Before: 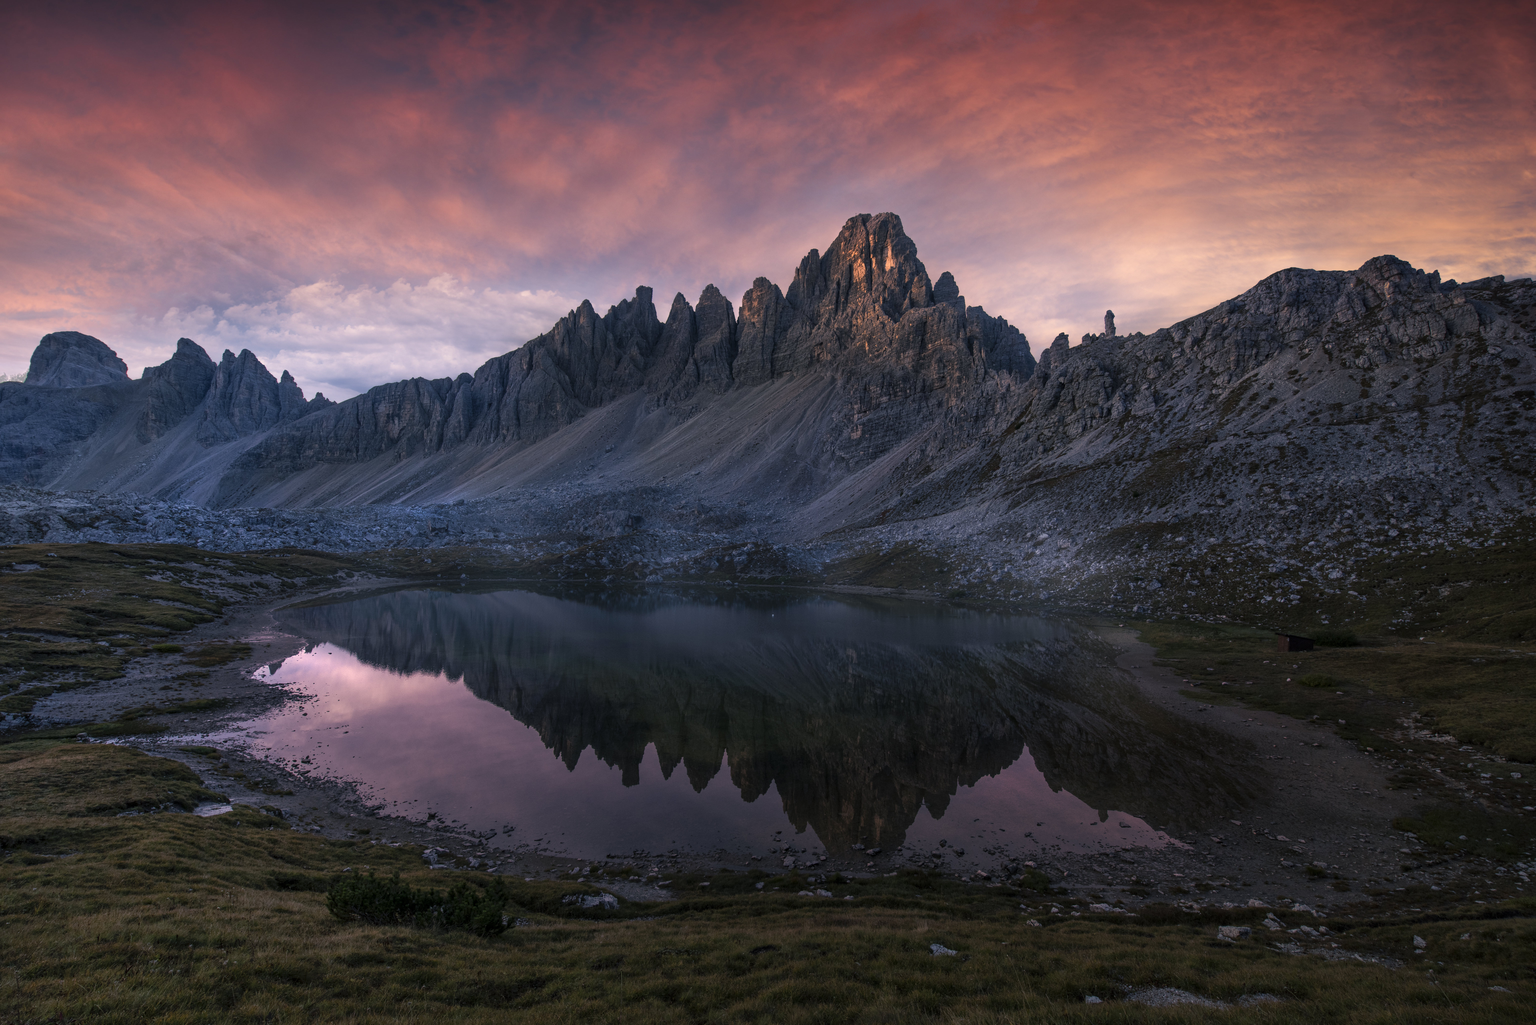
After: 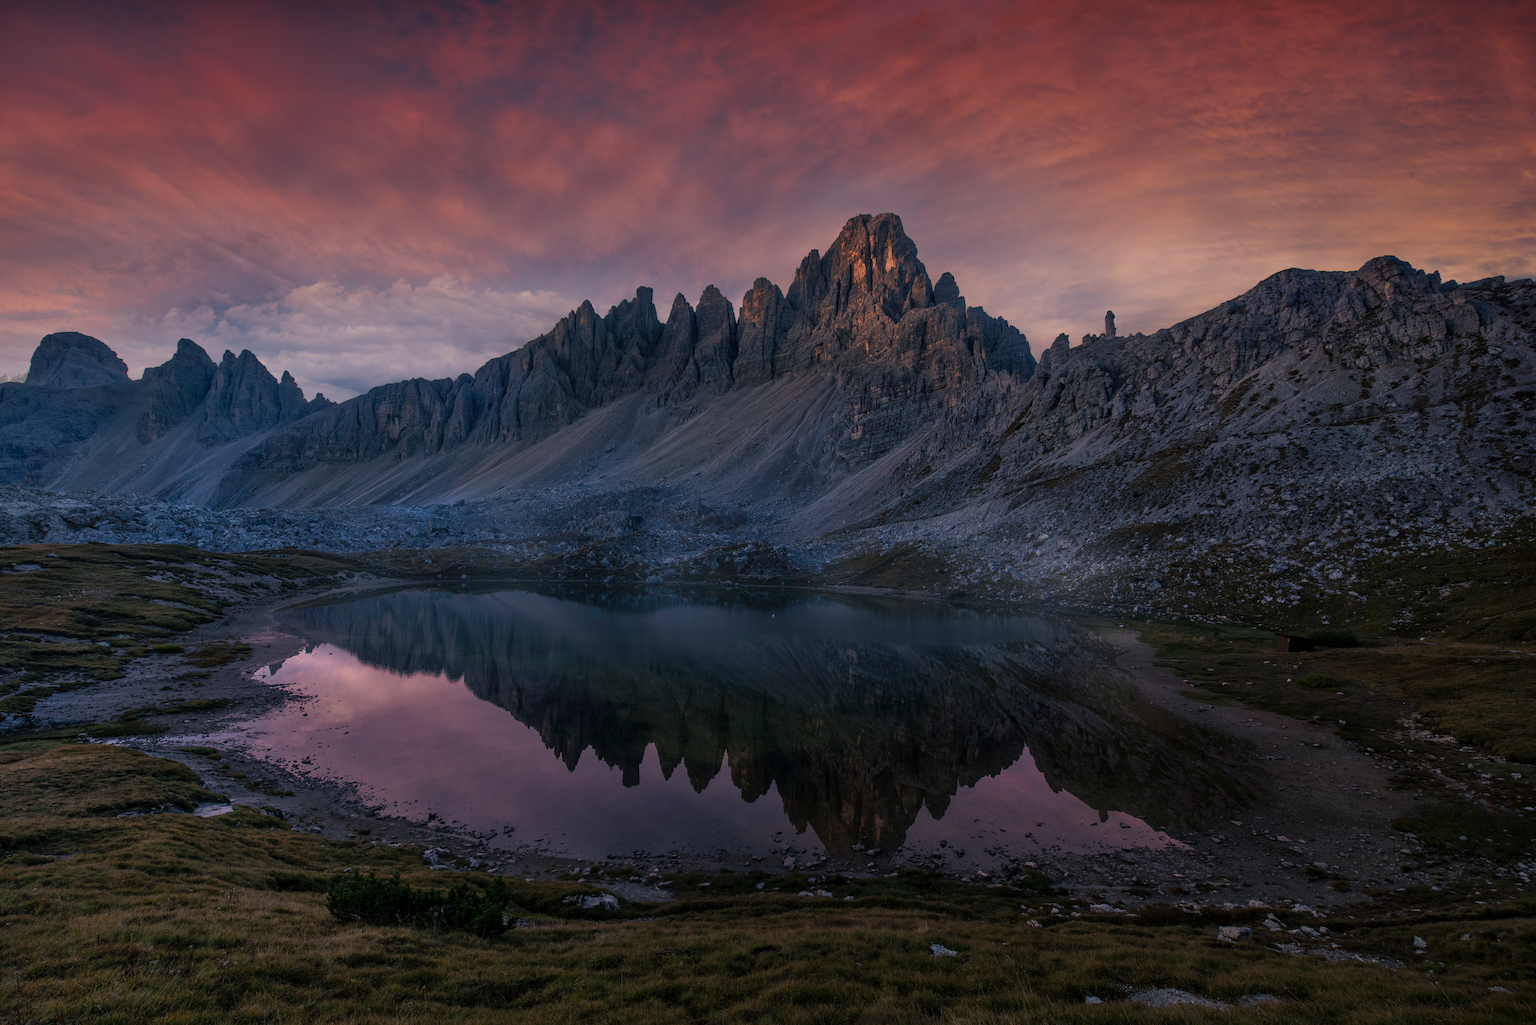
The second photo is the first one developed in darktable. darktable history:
tone equalizer: -8 EV -0.029 EV, -7 EV 0.04 EV, -6 EV -0.008 EV, -5 EV 0.008 EV, -4 EV -0.032 EV, -3 EV -0.228 EV, -2 EV -0.655 EV, -1 EV -0.969 EV, +0 EV -0.98 EV
